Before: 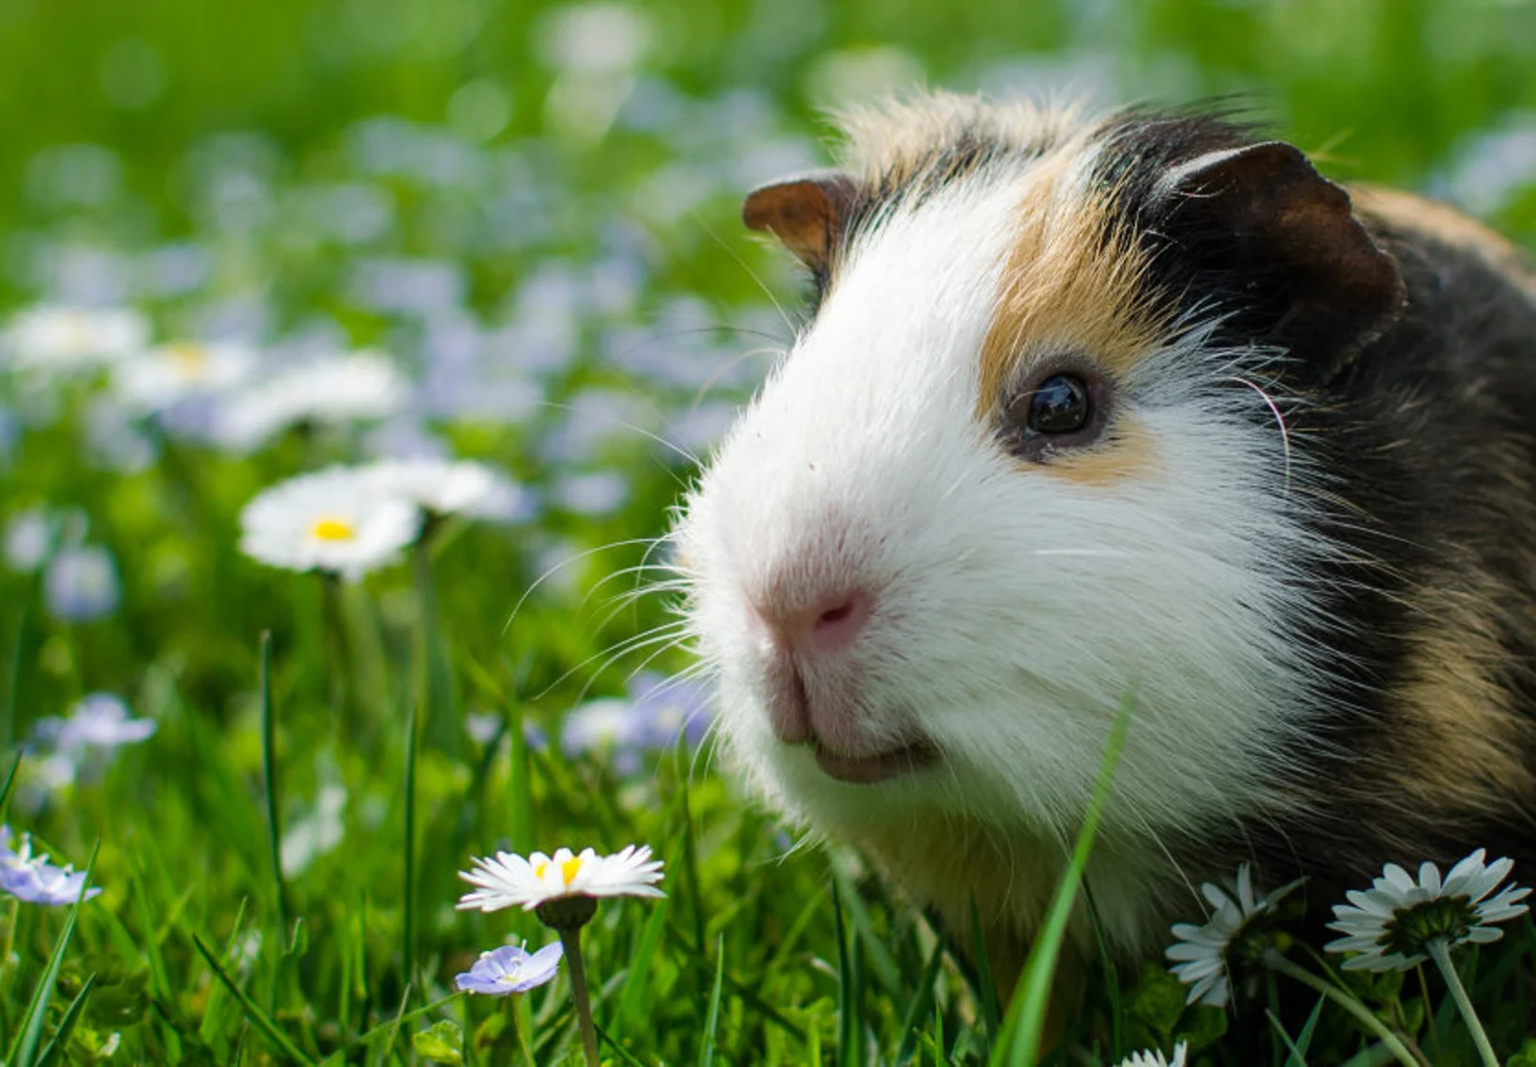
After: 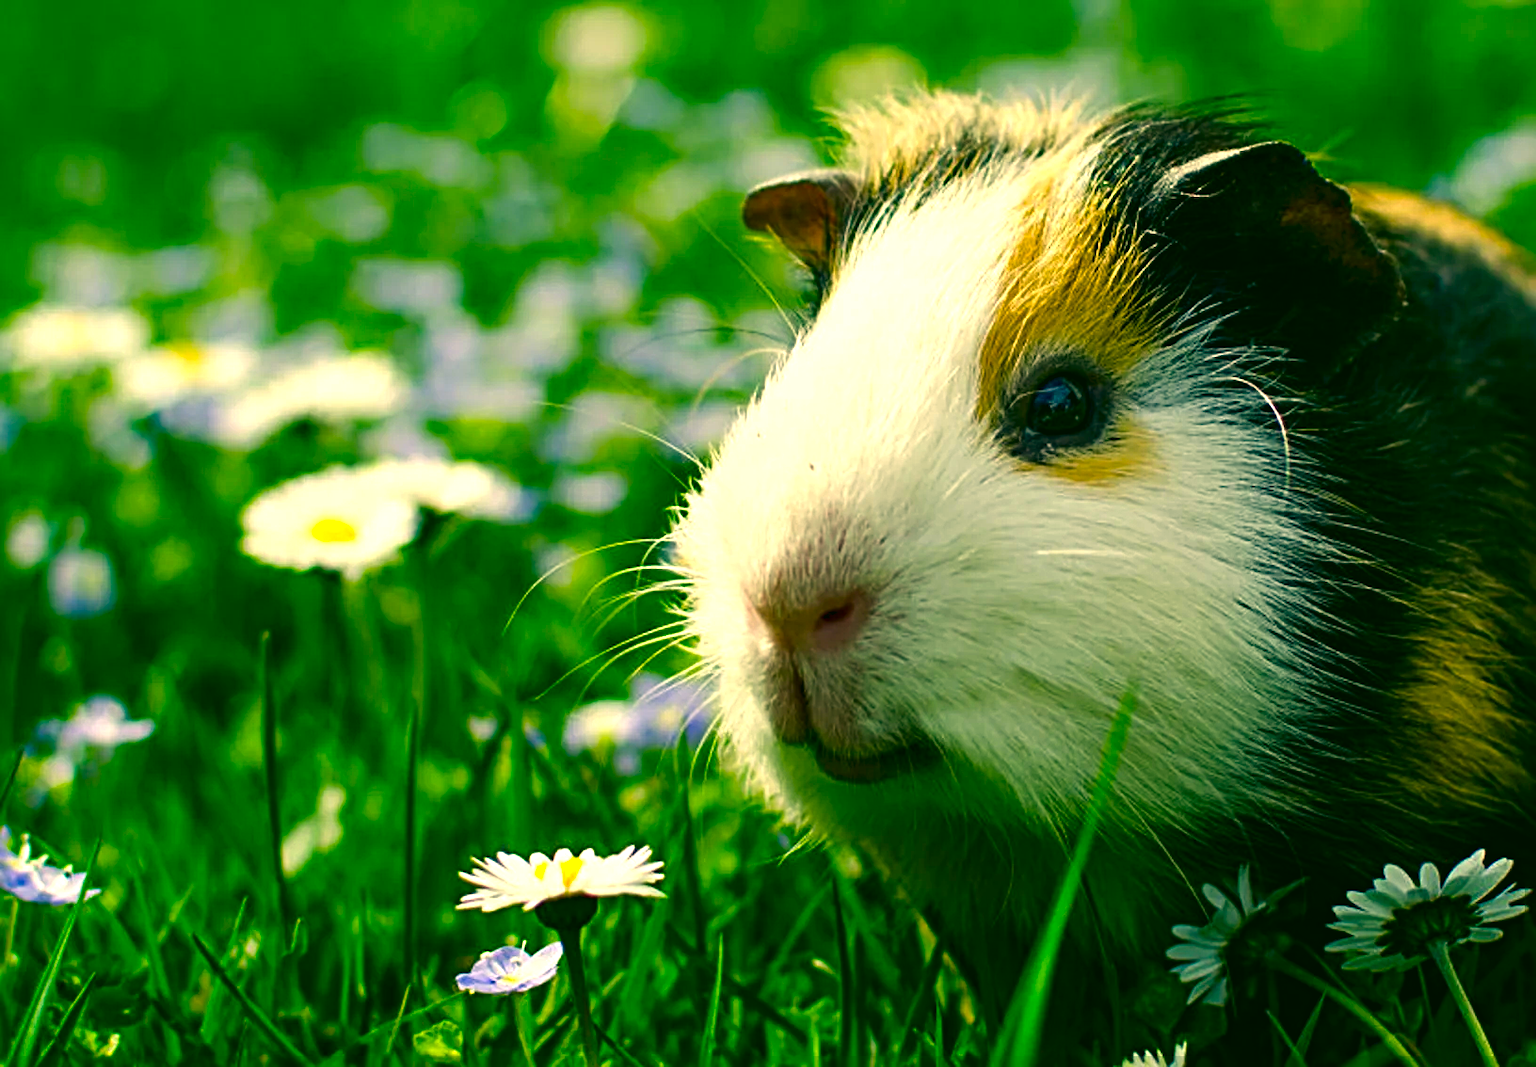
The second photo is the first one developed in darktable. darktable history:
color balance rgb: perceptual saturation grading › global saturation 24.883%, global vibrance 20%
exposure: black level correction 0, exposure 0.499 EV, compensate highlight preservation false
sharpen: radius 4.875
color correction: highlights a* 5.68, highlights b* 32.96, shadows a* -25.6, shadows b* 3.94
contrast brightness saturation: brightness -0.248, saturation 0.204
